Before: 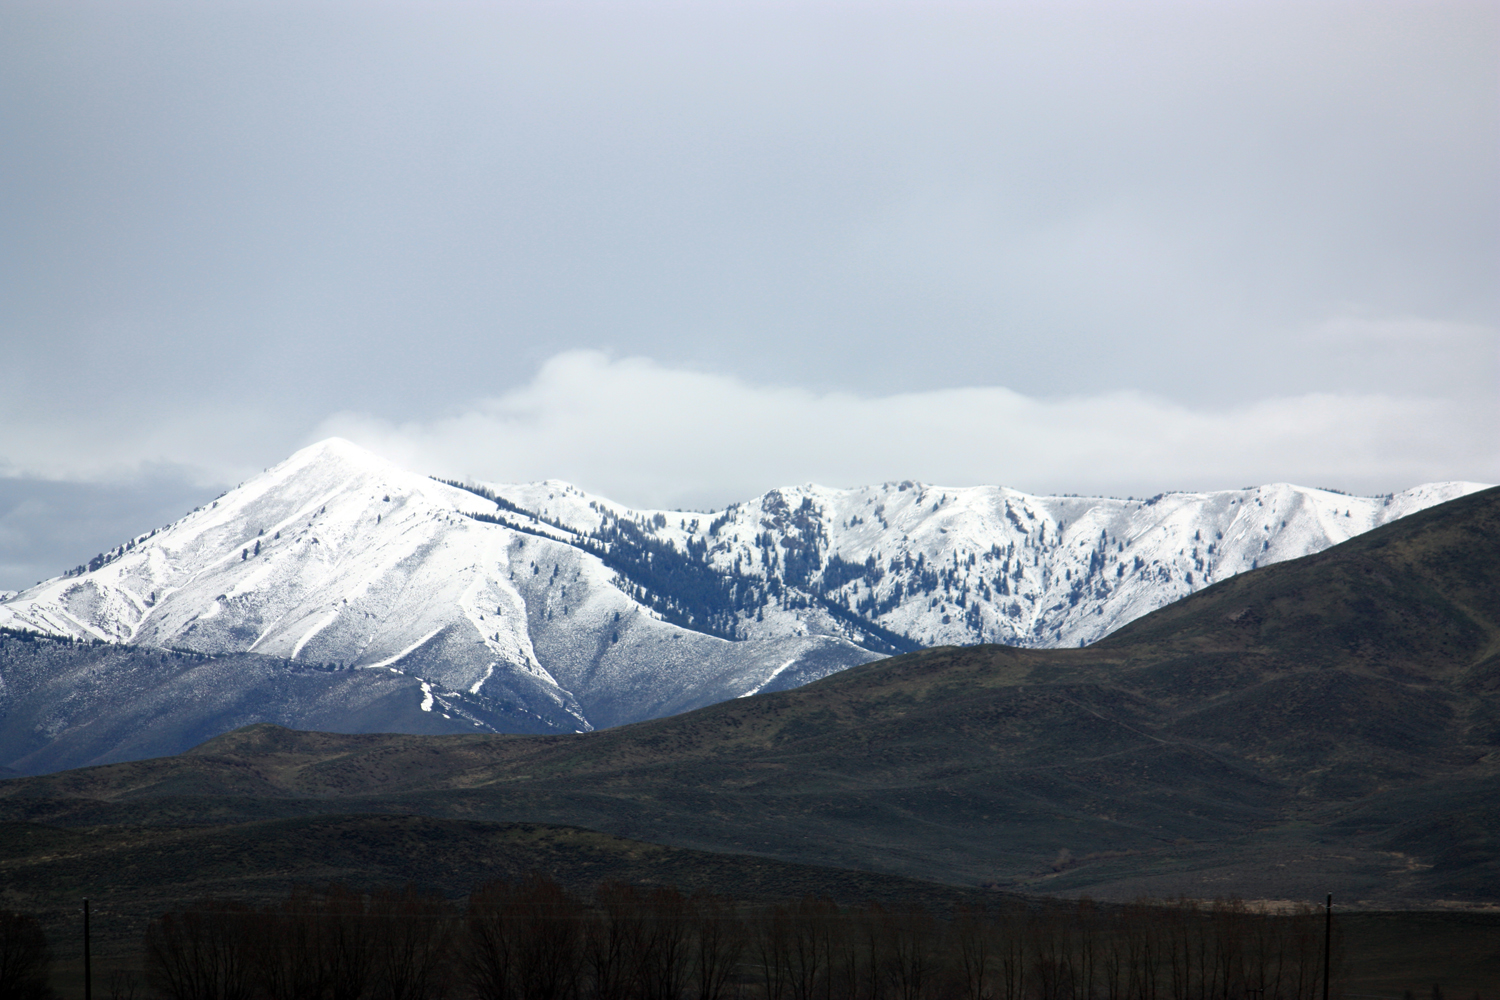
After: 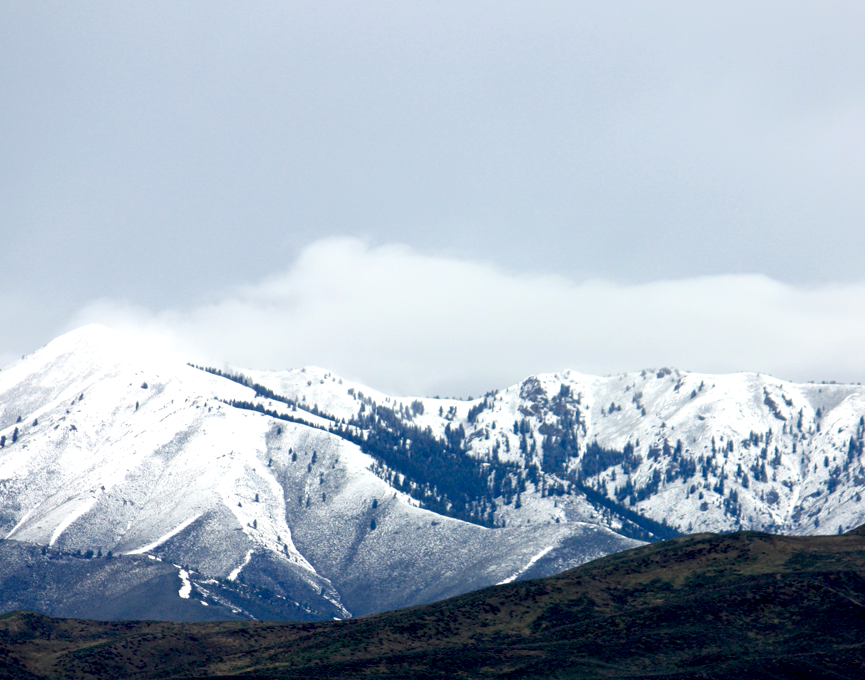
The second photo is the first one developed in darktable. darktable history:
crop: left 16.181%, top 11.389%, right 26.14%, bottom 20.526%
exposure: black level correction 0.026, exposure 0.185 EV, compensate highlight preservation false
